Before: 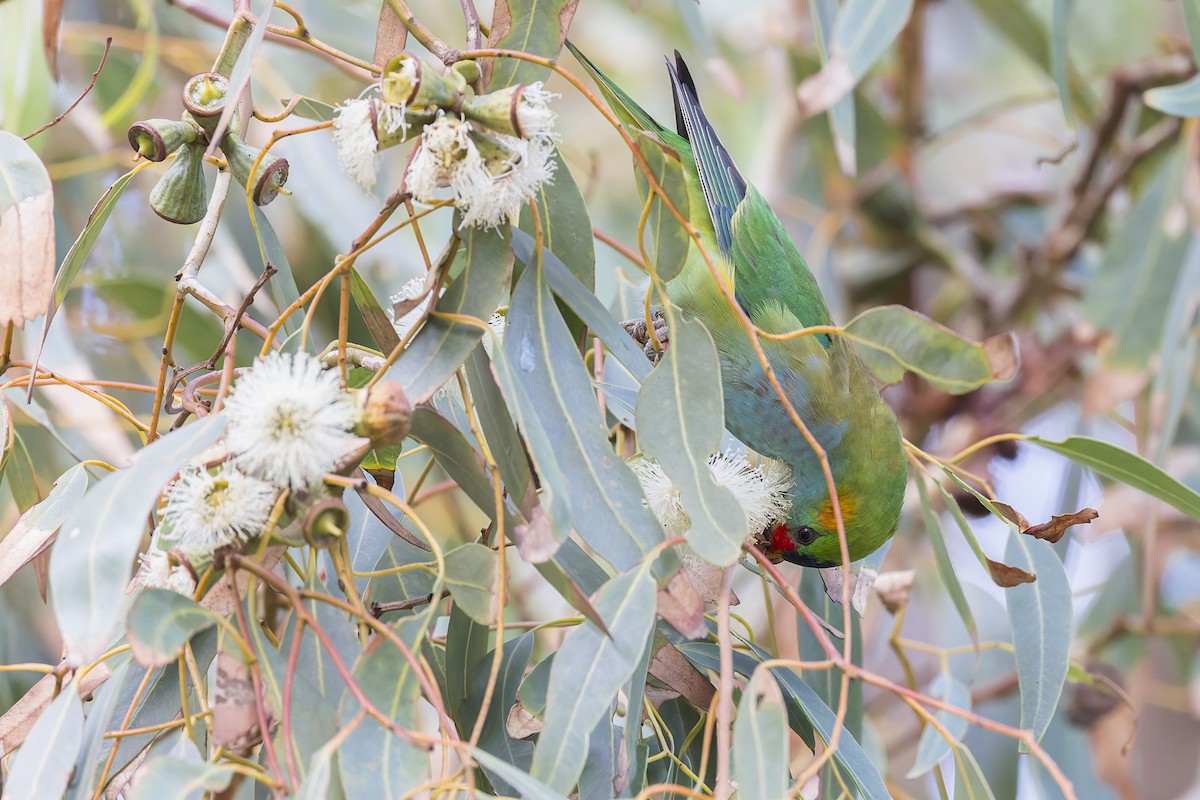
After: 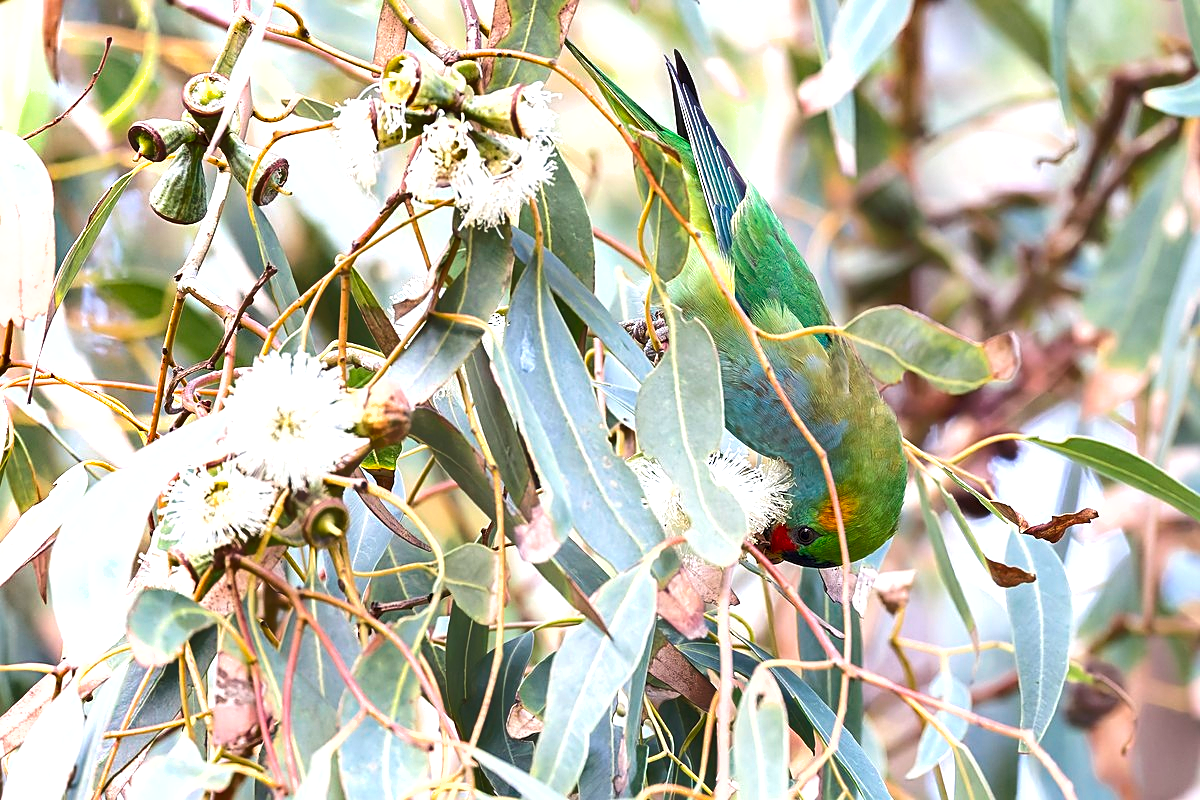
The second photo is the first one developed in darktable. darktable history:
shadows and highlights: low approximation 0.01, soften with gaussian
tone equalizer: -8 EV -0.728 EV, -7 EV -0.736 EV, -6 EV -0.592 EV, -5 EV -0.368 EV, -3 EV 0.384 EV, -2 EV 0.6 EV, -1 EV 0.684 EV, +0 EV 0.78 EV
sharpen: on, module defaults
